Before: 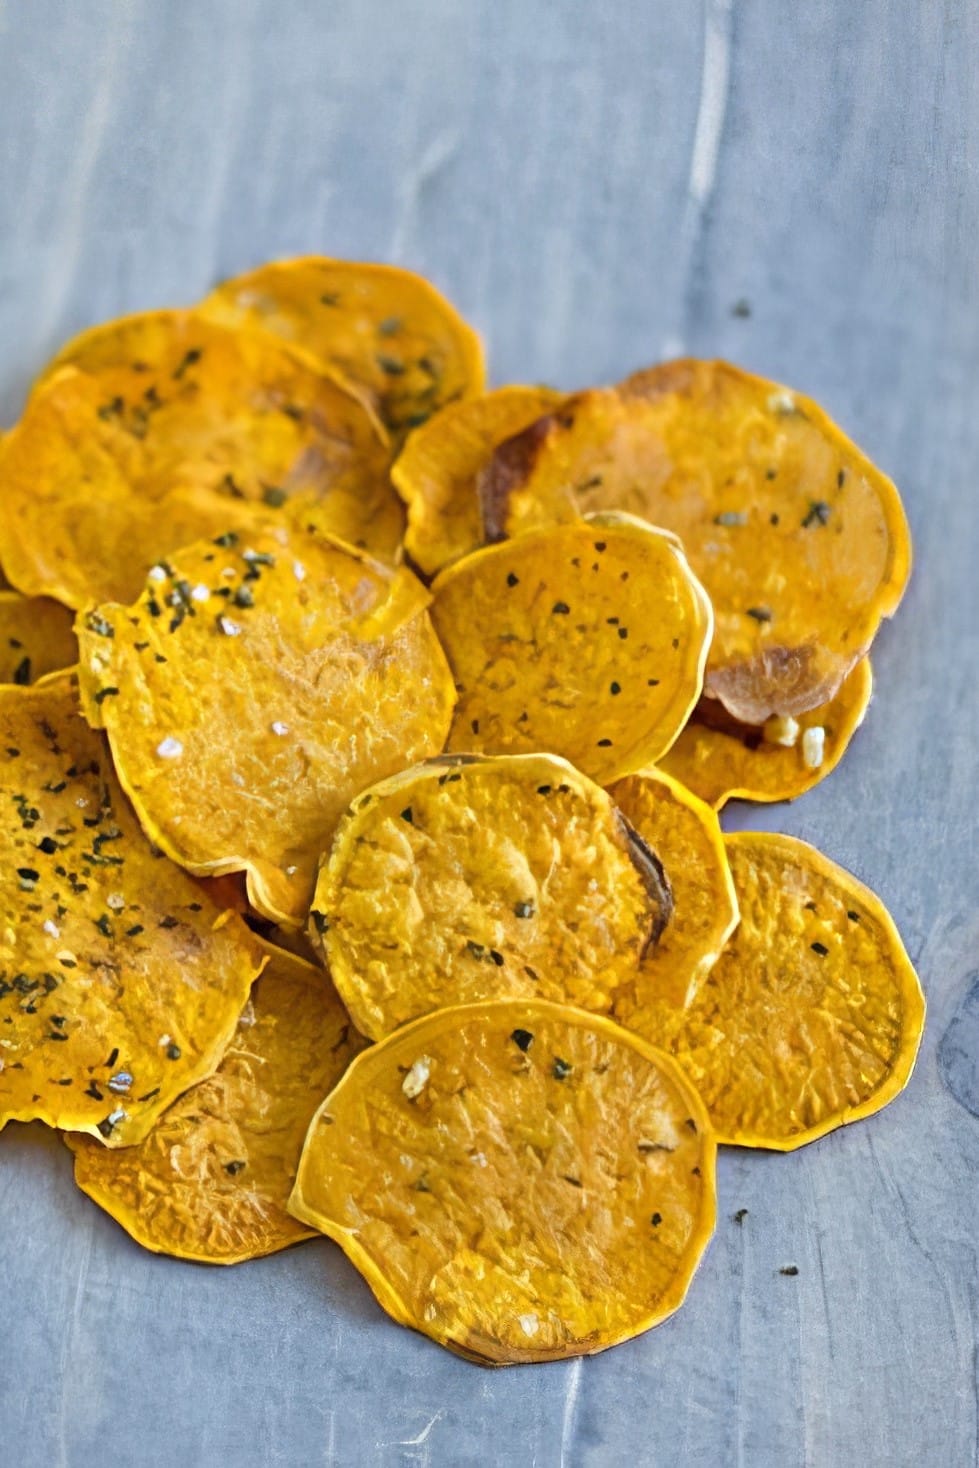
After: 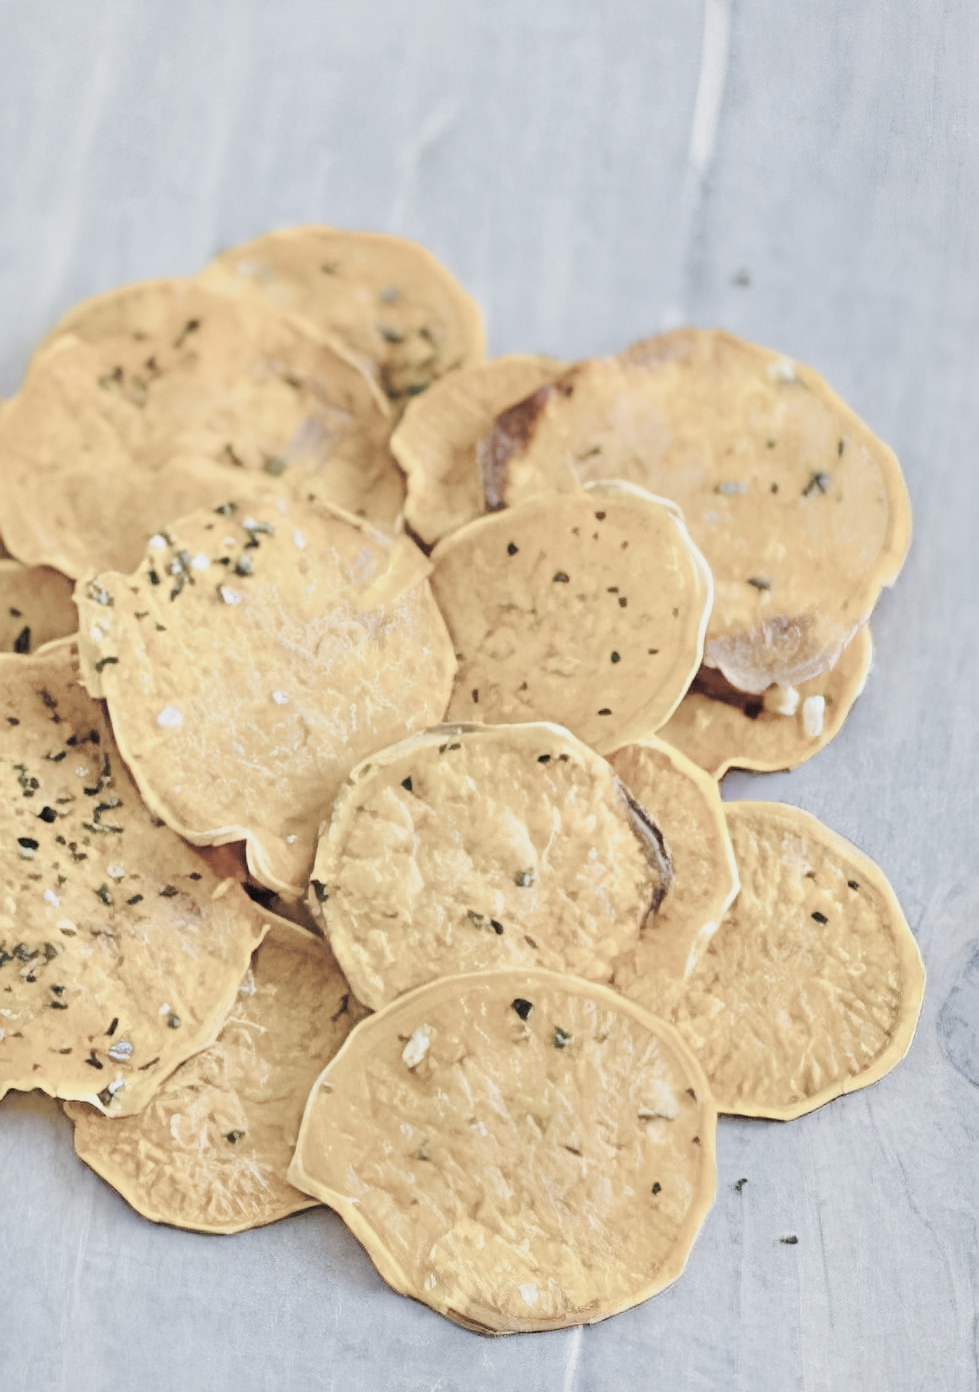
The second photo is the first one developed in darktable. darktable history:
tone curve: curves: ch0 [(0, 0) (0.239, 0.248) (0.508, 0.606) (0.826, 0.855) (1, 0.945)]; ch1 [(0, 0) (0.401, 0.42) (0.442, 0.47) (0.492, 0.498) (0.511, 0.516) (0.555, 0.586) (0.681, 0.739) (1, 1)]; ch2 [(0, 0) (0.411, 0.433) (0.5, 0.504) (0.545, 0.574) (1, 1)], preserve colors none
crop and rotate: top 2.161%, bottom 3.014%
contrast brightness saturation: brightness 0.19, saturation -0.508
